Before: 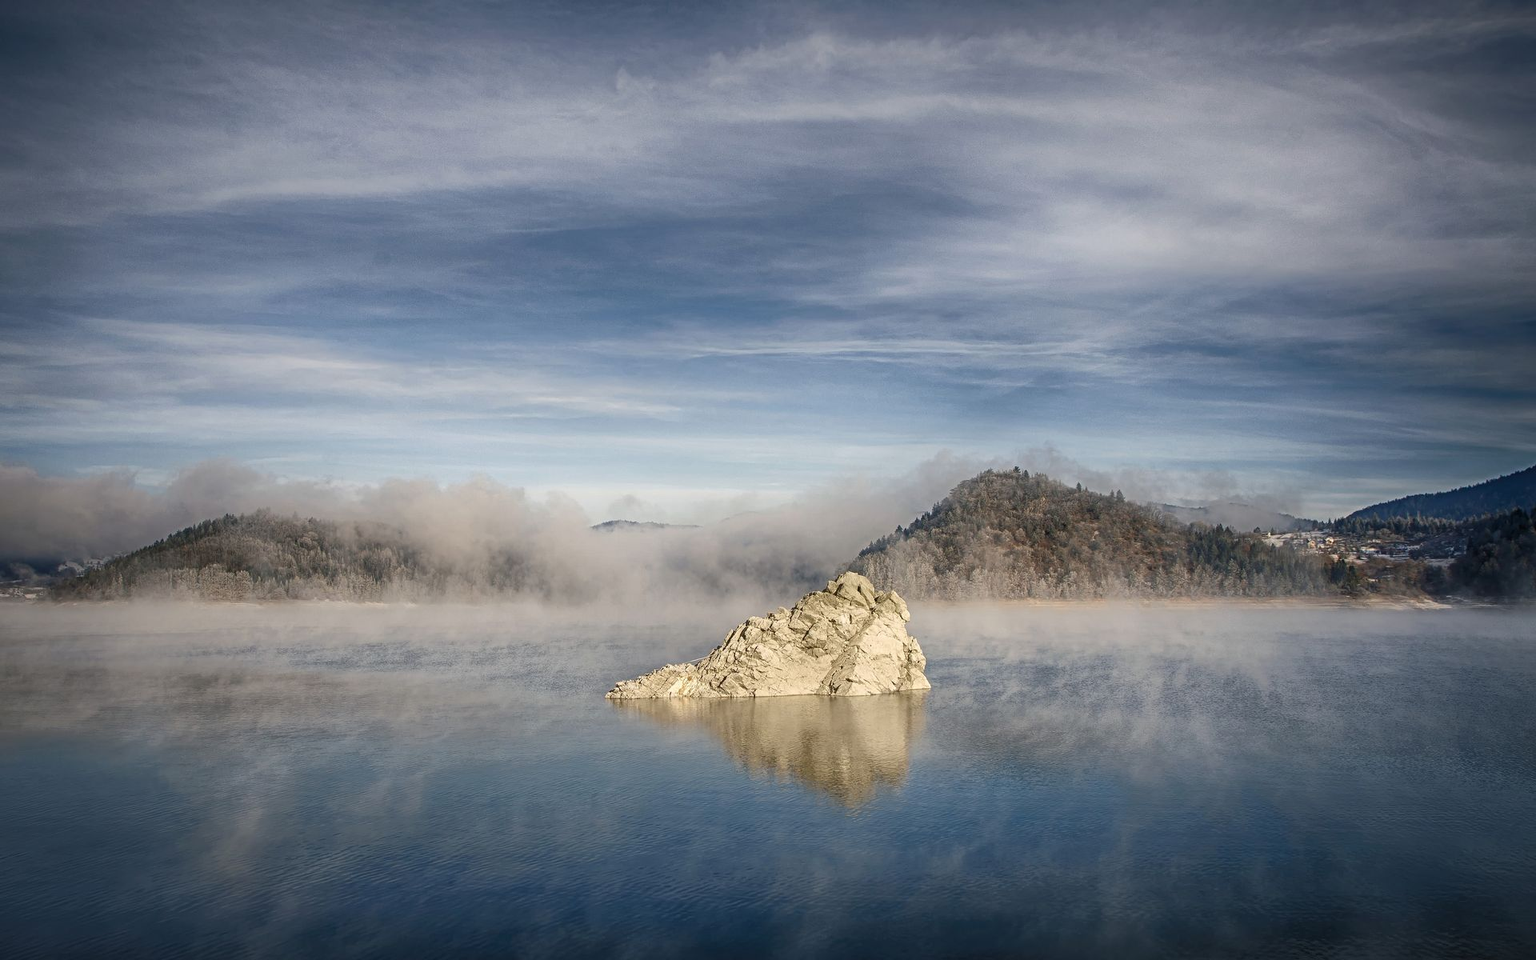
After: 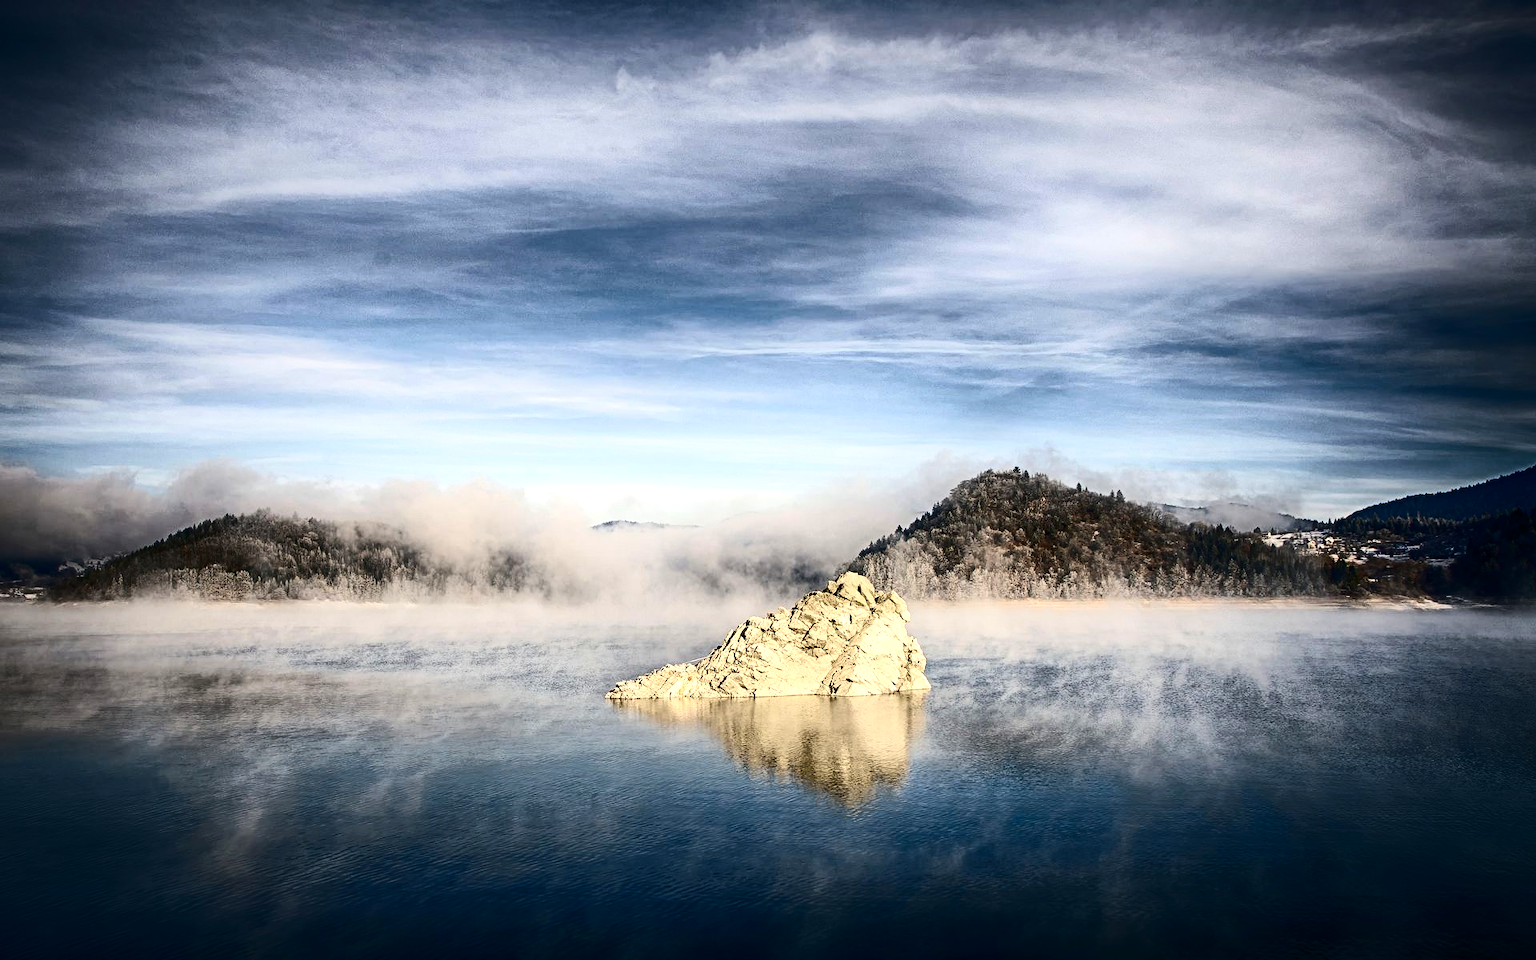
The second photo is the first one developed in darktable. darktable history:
contrast brightness saturation: contrast 0.313, brightness -0.078, saturation 0.174
tone equalizer: -8 EV -0.753 EV, -7 EV -0.71 EV, -6 EV -0.632 EV, -5 EV -0.424 EV, -3 EV 0.399 EV, -2 EV 0.6 EV, -1 EV 0.697 EV, +0 EV 0.746 EV, edges refinement/feathering 500, mask exposure compensation -1.57 EV, preserve details no
